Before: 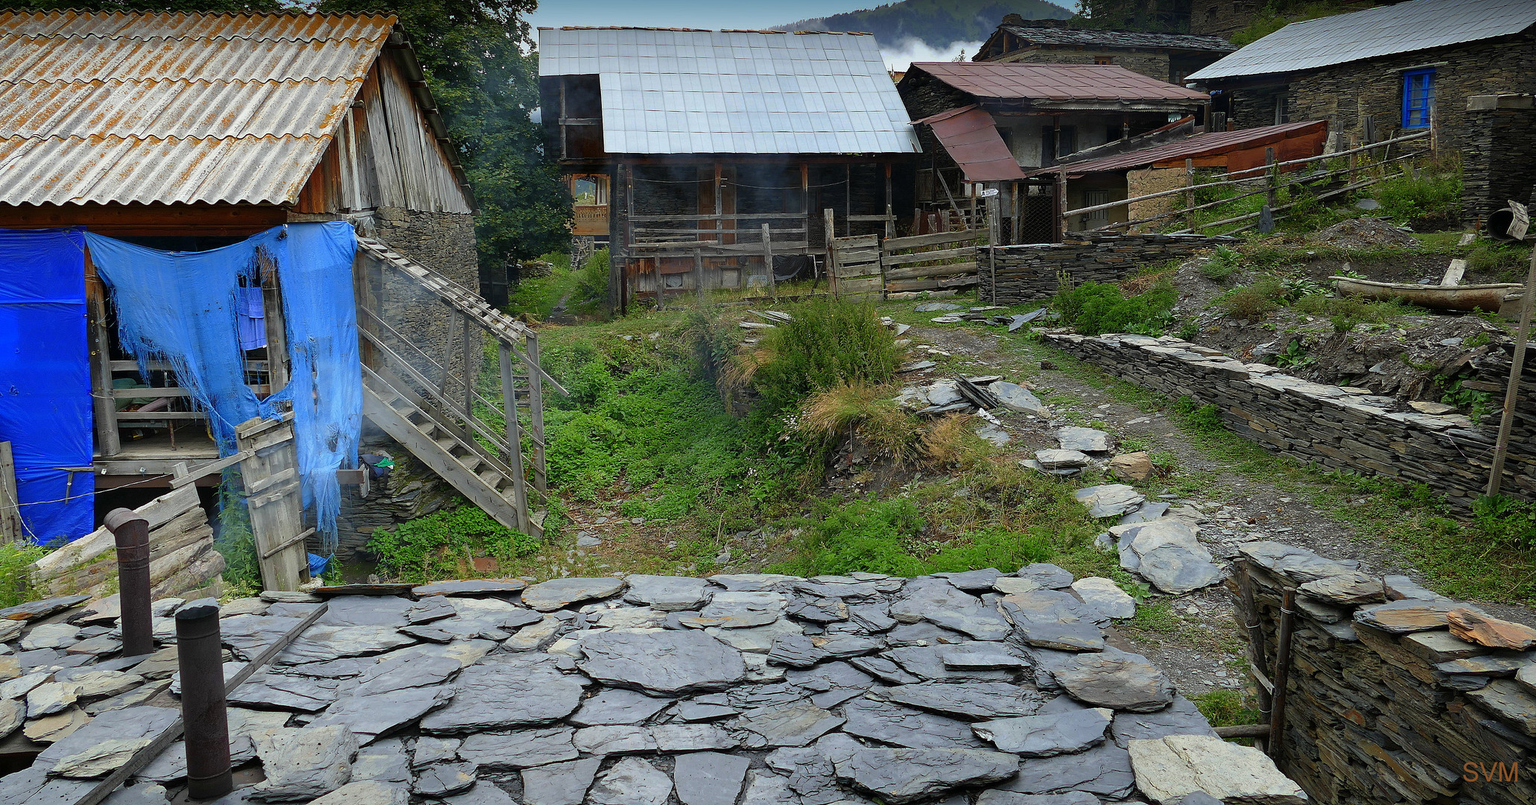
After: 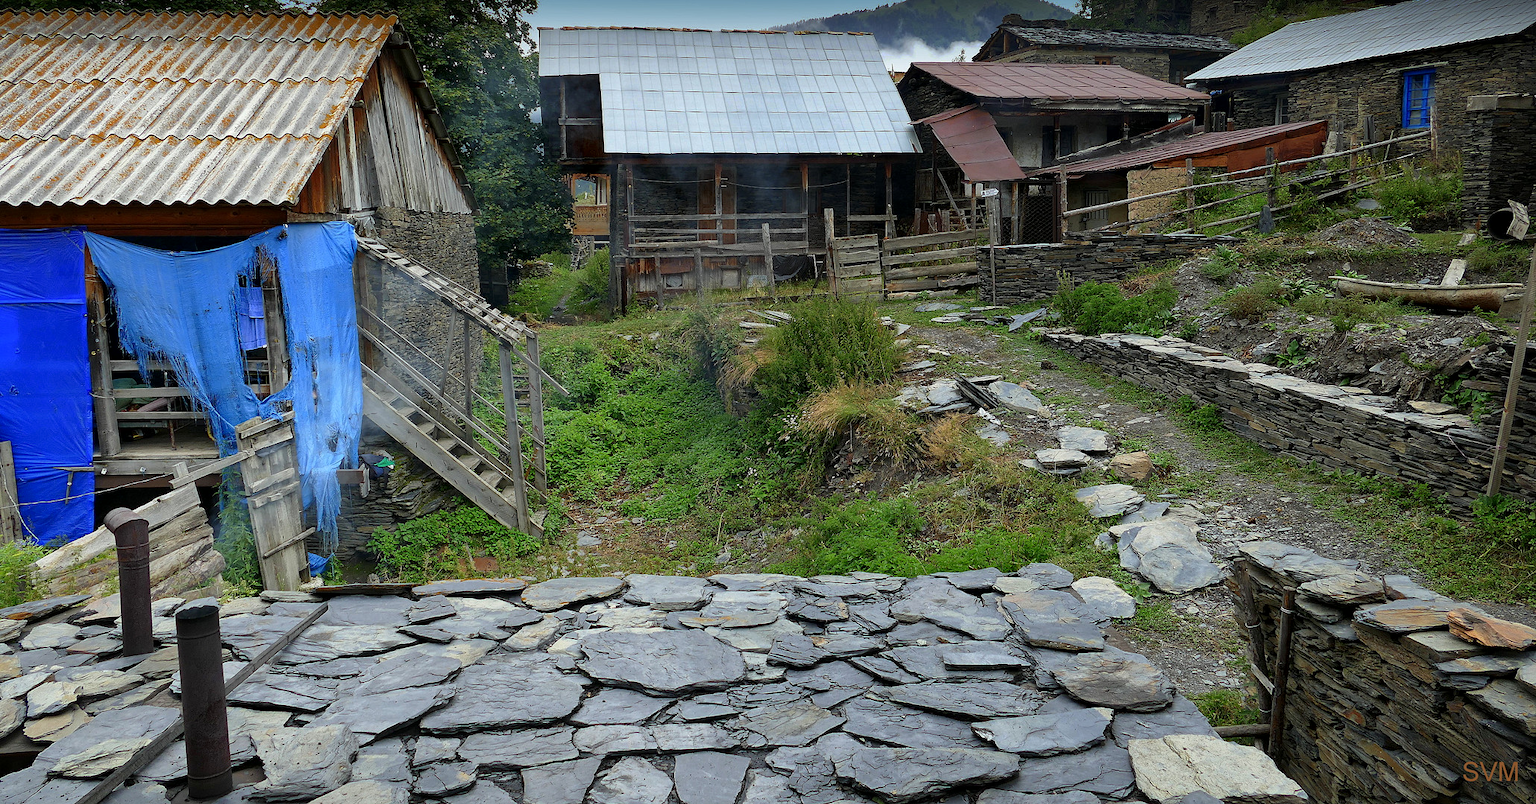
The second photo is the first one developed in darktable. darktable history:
local contrast: mode bilateral grid, contrast 21, coarseness 50, detail 132%, midtone range 0.2
